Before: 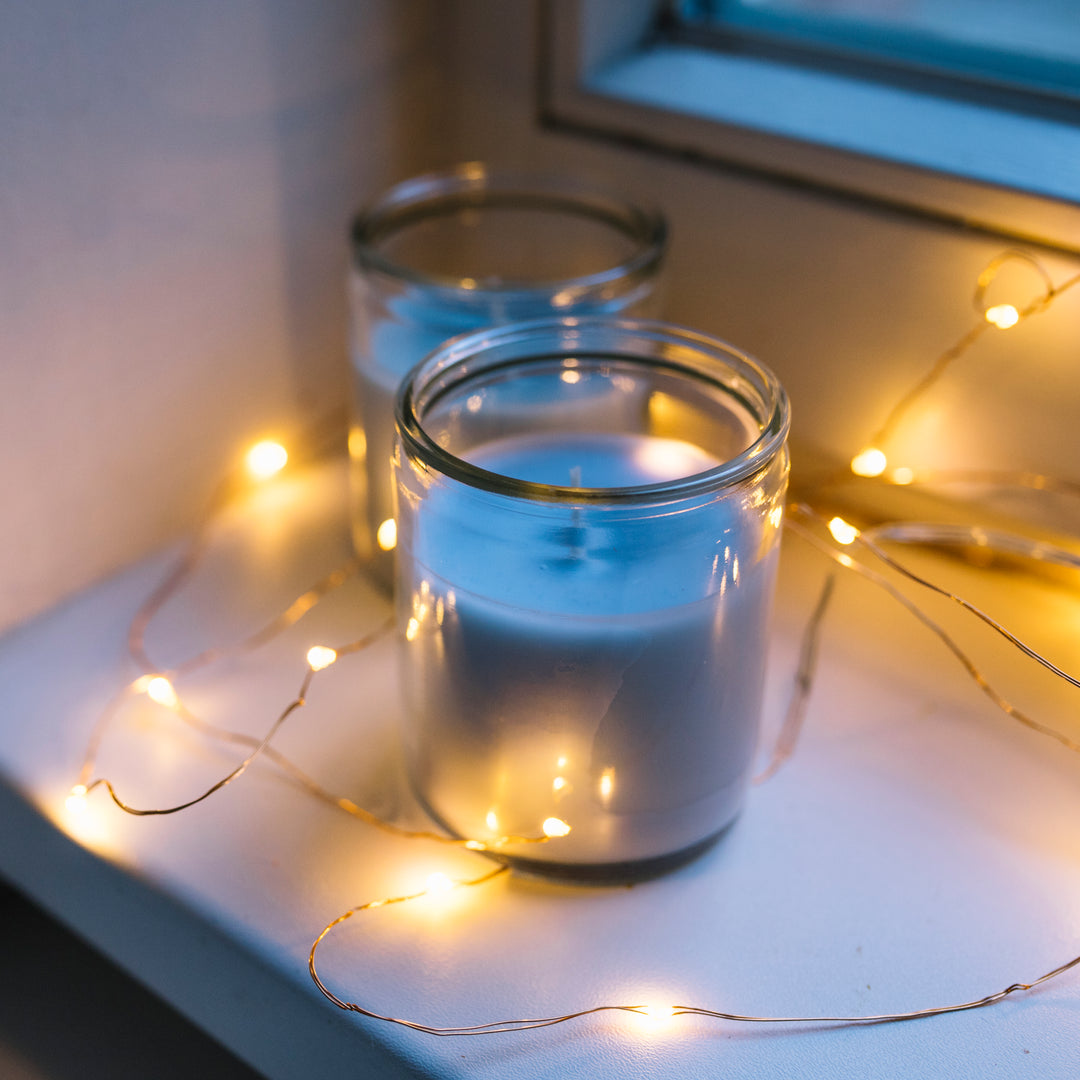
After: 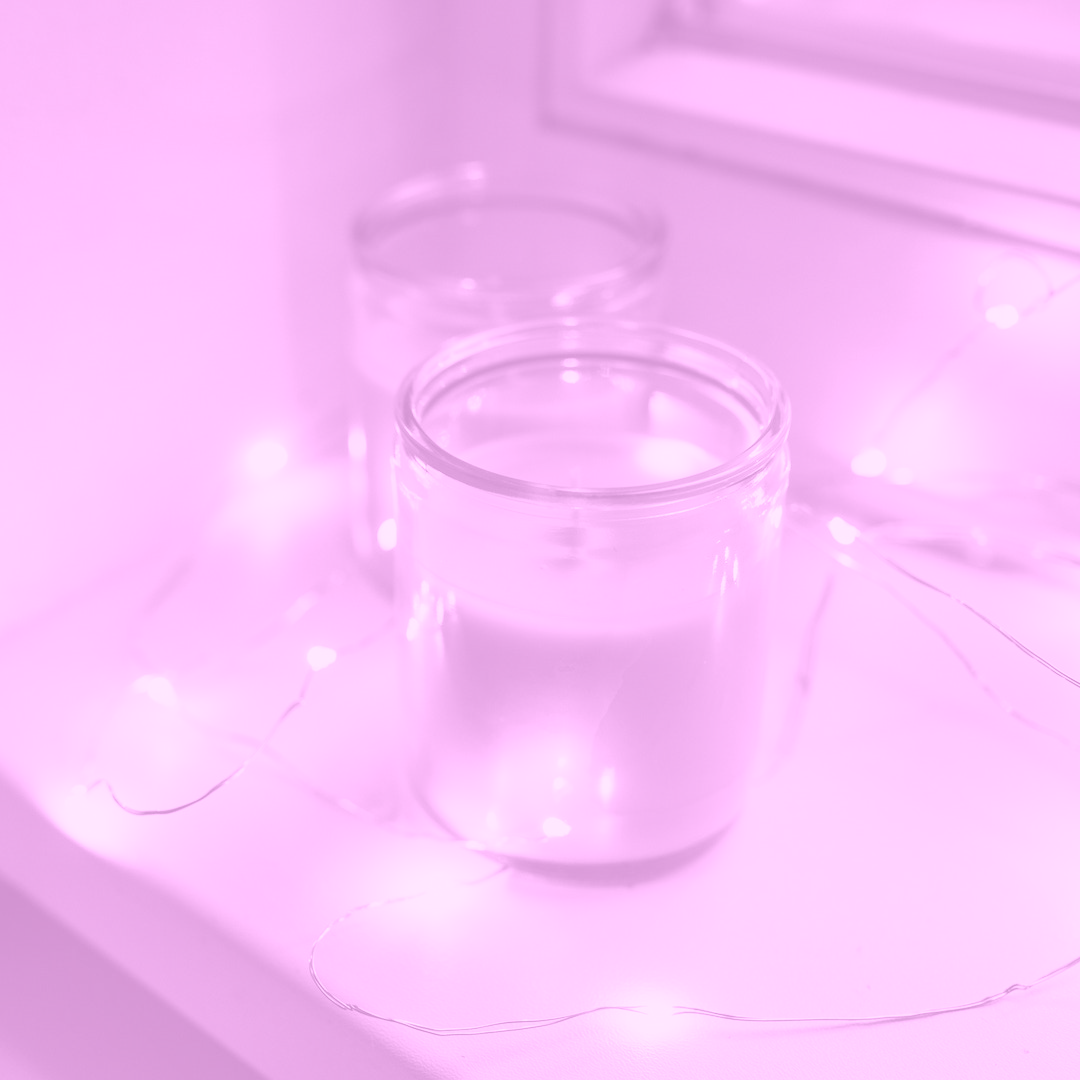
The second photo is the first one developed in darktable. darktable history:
contrast equalizer: octaves 7, y [[0.6 ×6], [0.55 ×6], [0 ×6], [0 ×6], [0 ×6]], mix 0.2
colorize: hue 331.2°, saturation 75%, source mix 30.28%, lightness 70.52%, version 1
